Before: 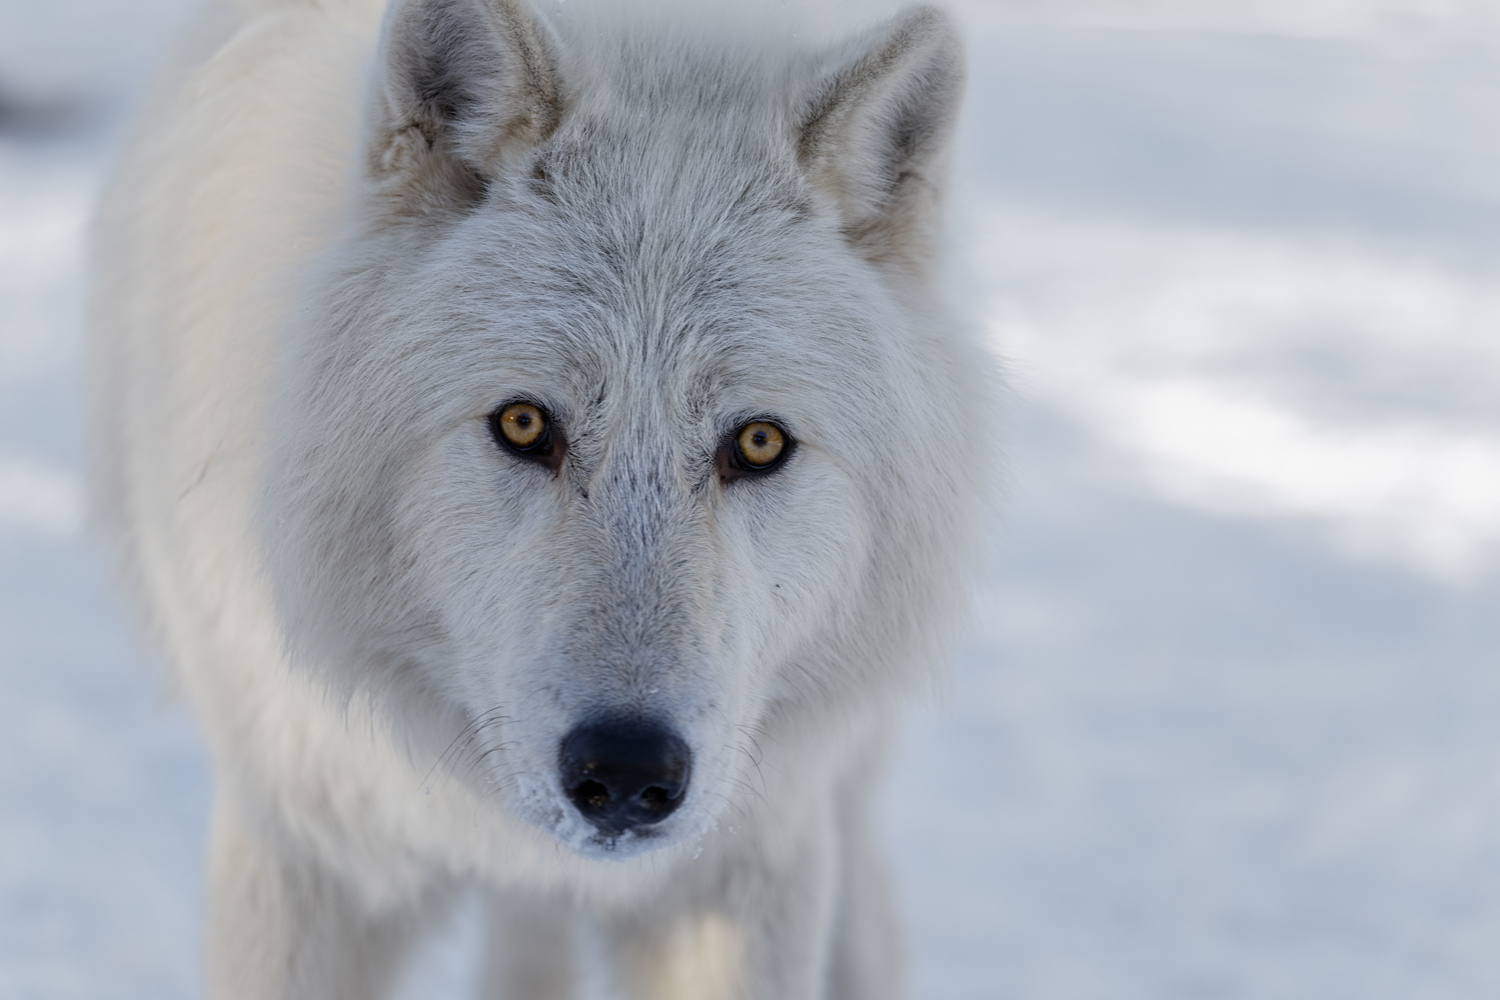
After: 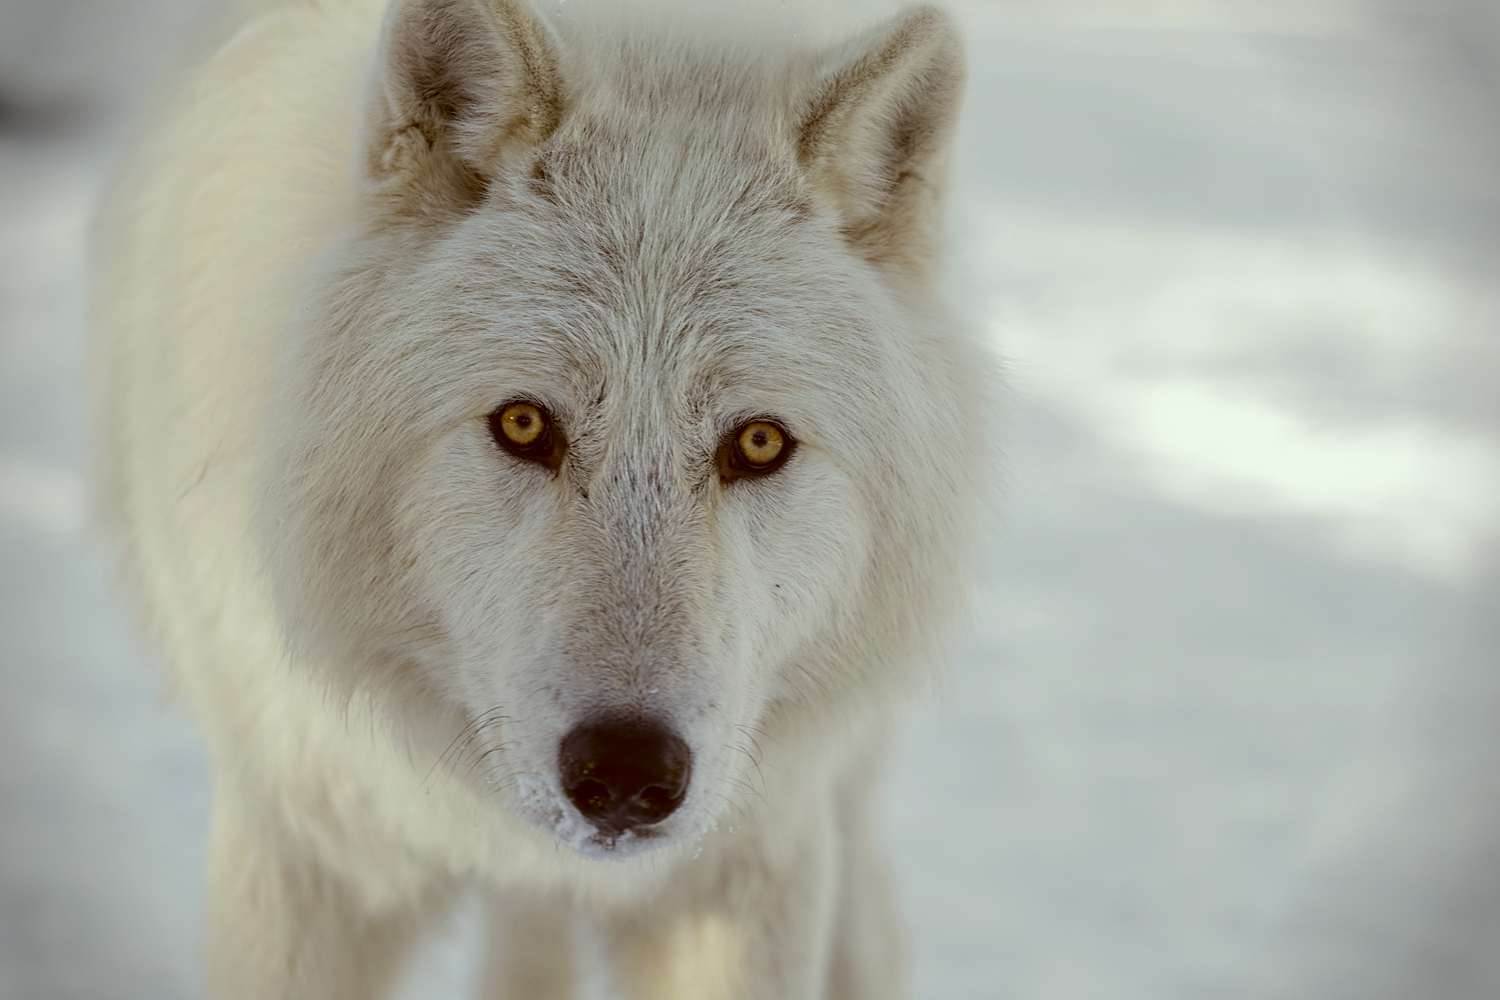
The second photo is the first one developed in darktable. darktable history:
sharpen: amount 0.2
color correction: highlights a* -5.94, highlights b* 9.48, shadows a* 10.12, shadows b* 23.94
vignetting: fall-off start 88.03%, fall-off radius 24.9%
white balance: red 0.98, blue 1.034
